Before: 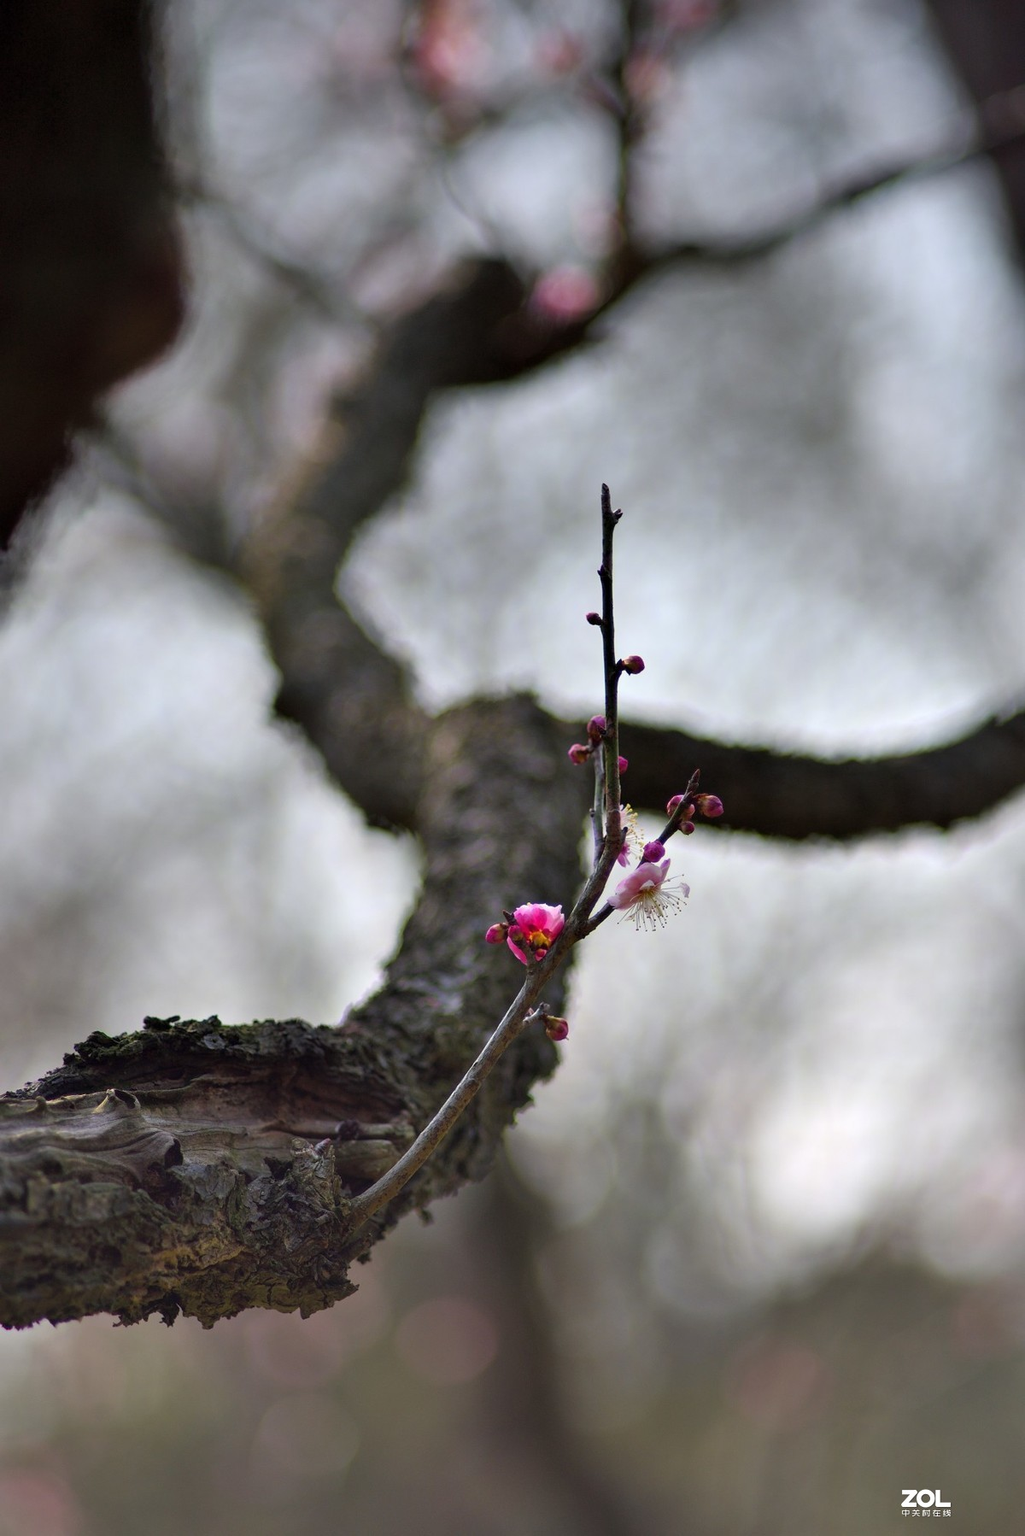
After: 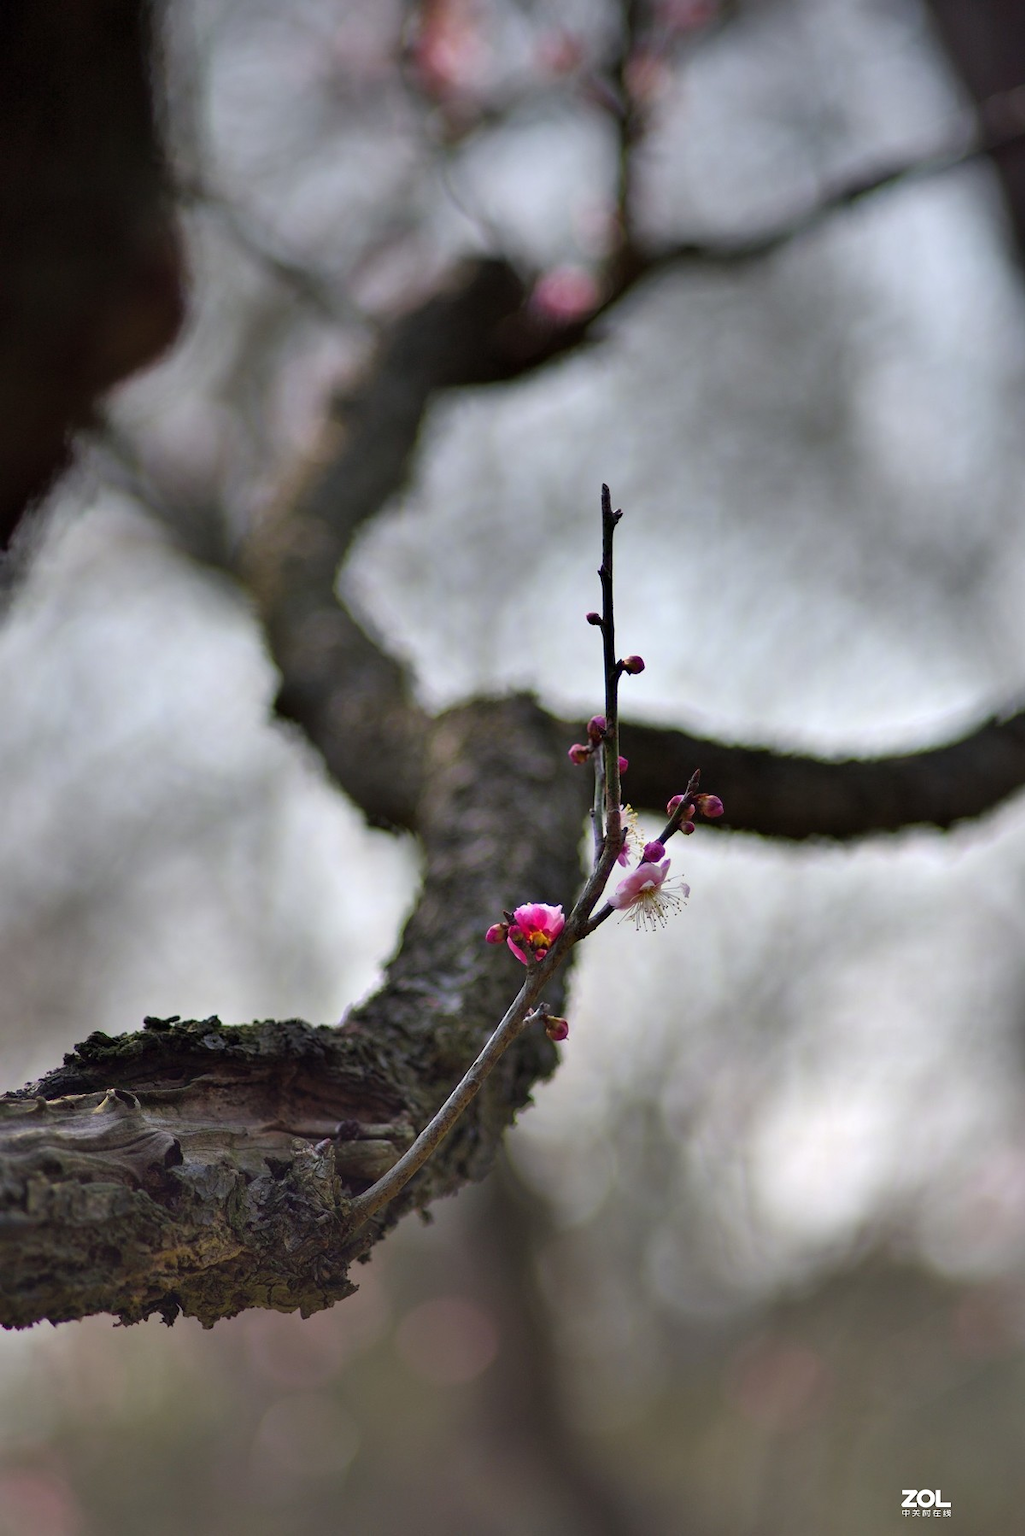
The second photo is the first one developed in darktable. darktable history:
shadows and highlights: shadows 6.59, soften with gaussian
